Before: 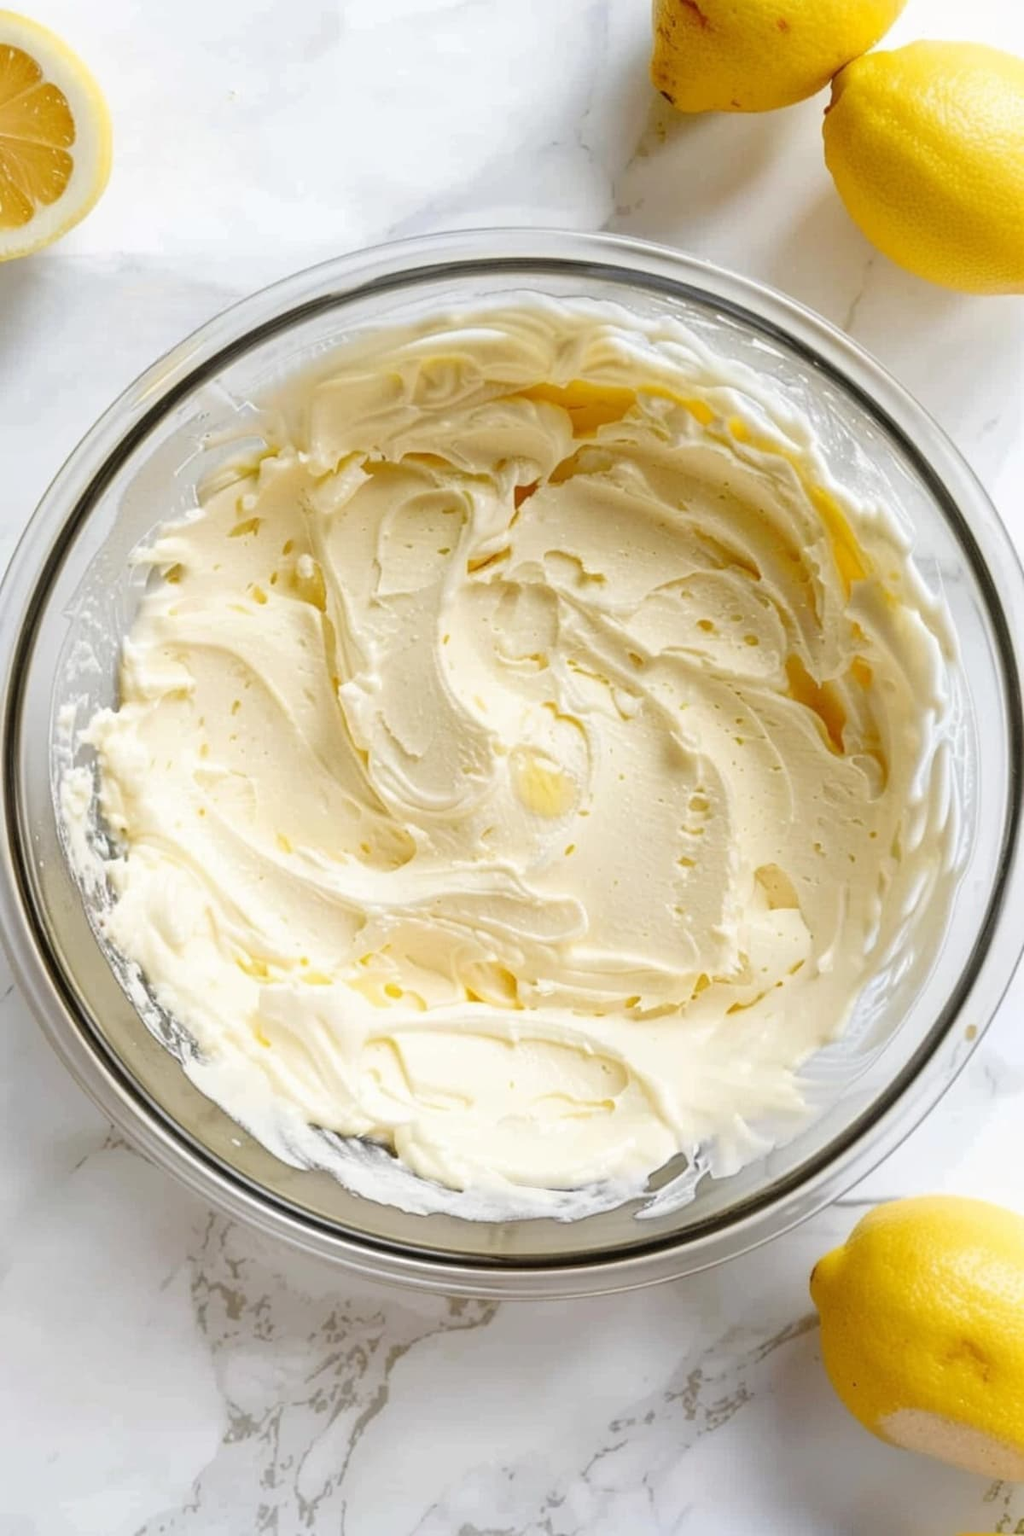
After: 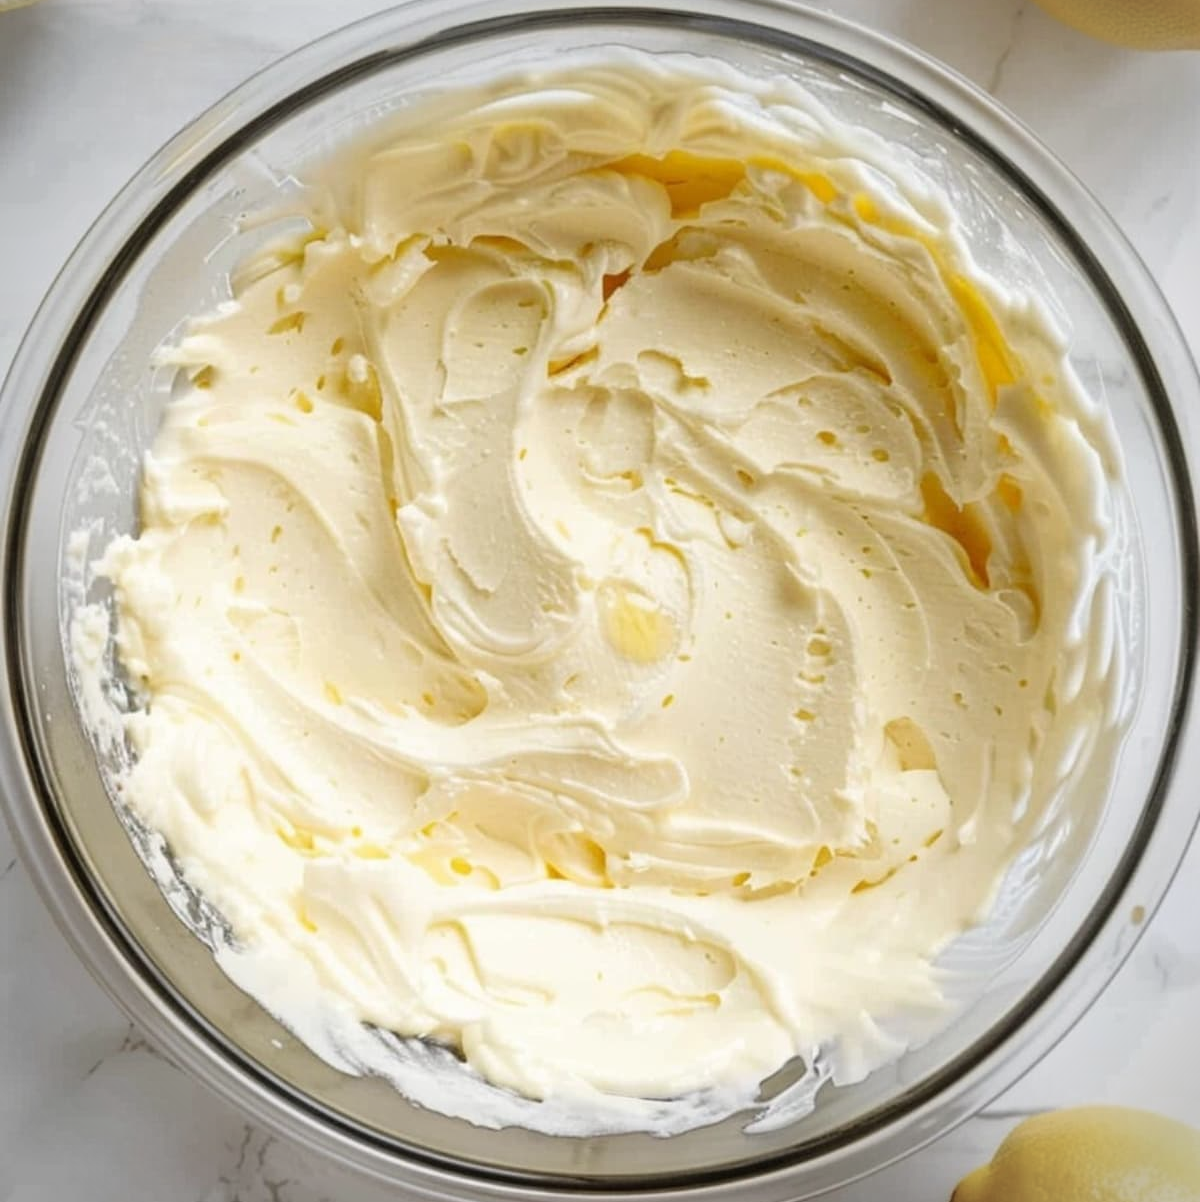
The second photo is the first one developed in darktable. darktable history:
crop: top 16.44%, bottom 16.773%
vignetting: brightness -0.41, saturation -0.305, automatic ratio true
